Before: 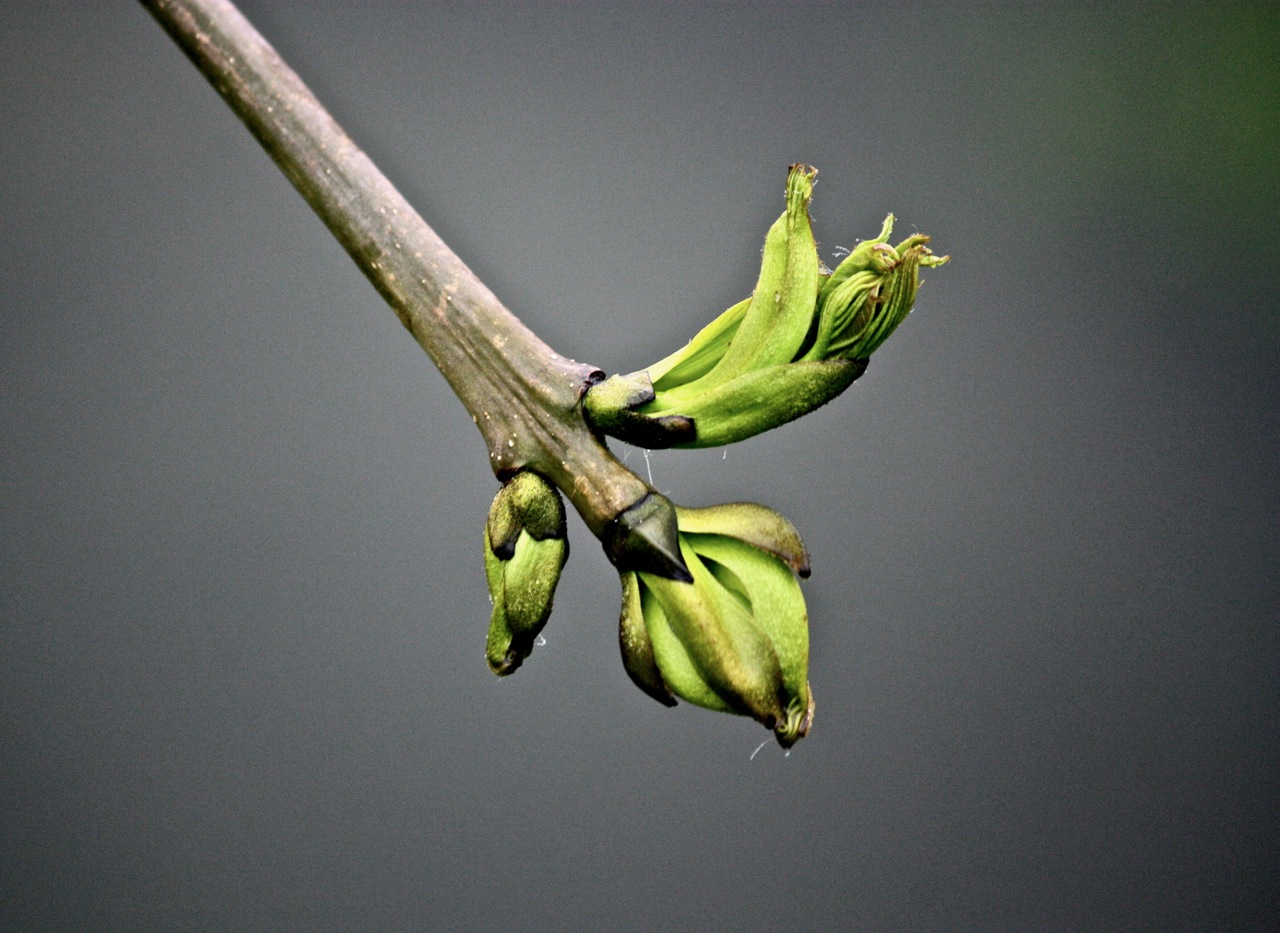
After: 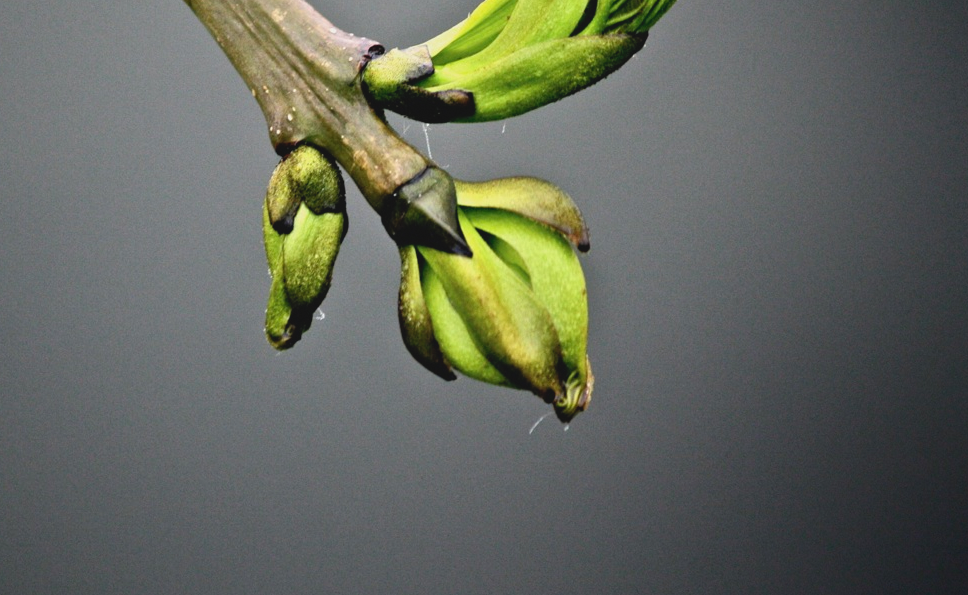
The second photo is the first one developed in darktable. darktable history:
shadows and highlights: shadows -88.03, highlights -35.45, shadows color adjustment 99.15%, highlights color adjustment 0%, soften with gaussian
contrast brightness saturation: contrast -0.1, brightness 0.05, saturation 0.08
grain: coarseness 0.81 ISO, strength 1.34%, mid-tones bias 0%
crop and rotate: left 17.299%, top 35.115%, right 7.015%, bottom 1.024%
